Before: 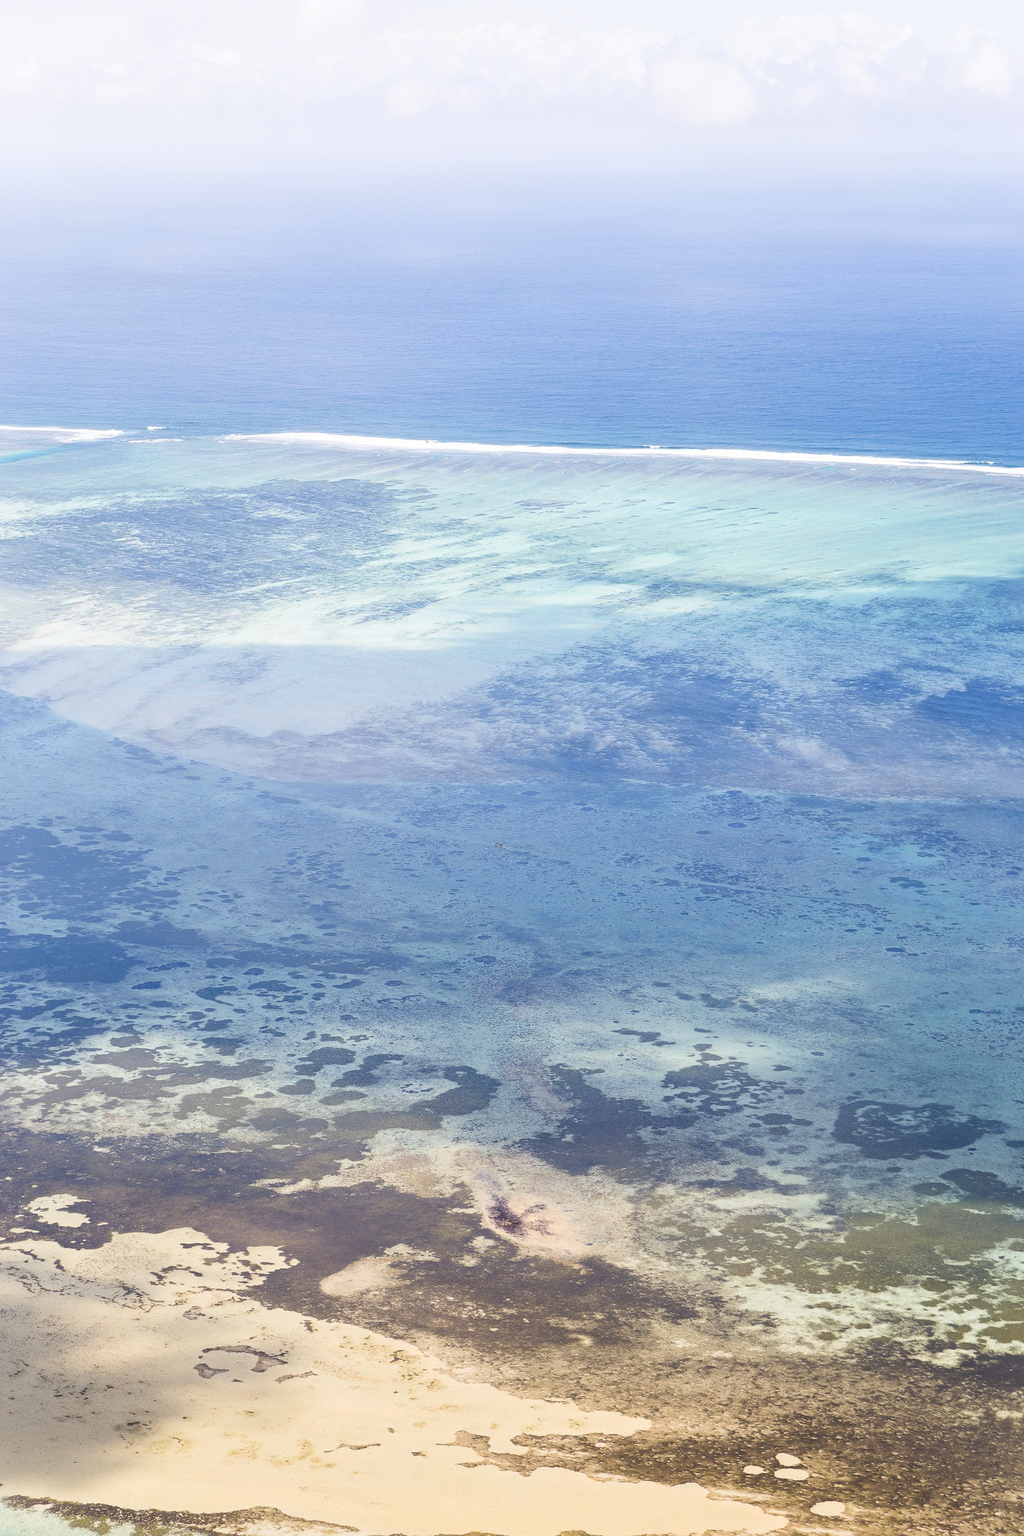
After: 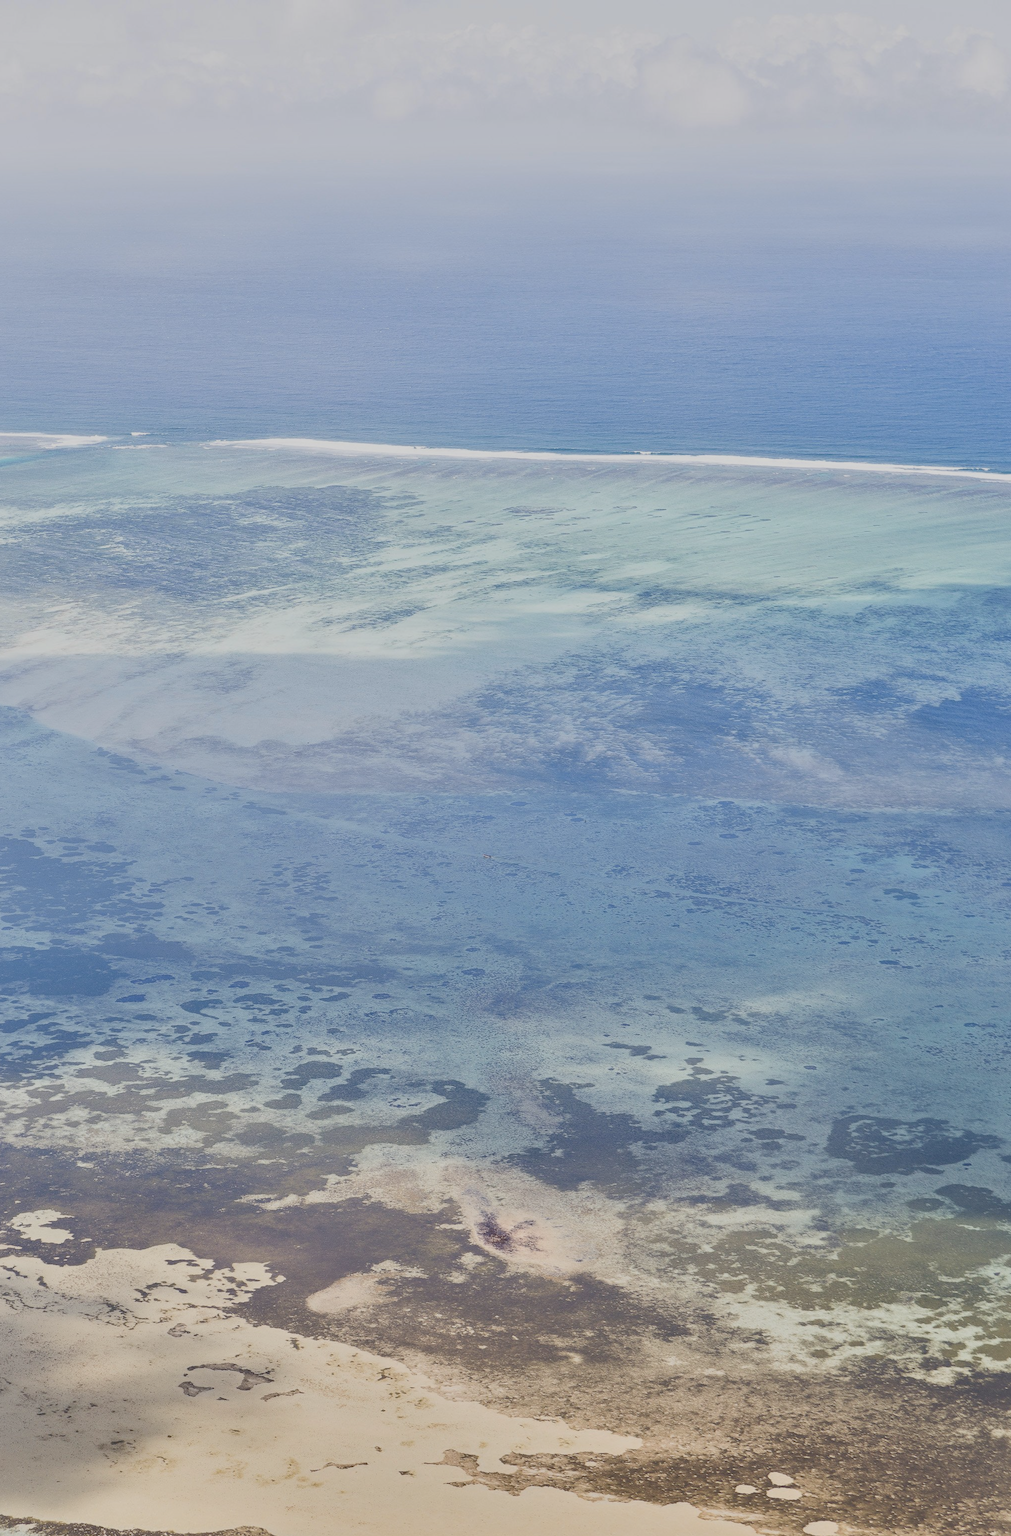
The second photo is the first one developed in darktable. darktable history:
color balance rgb: perceptual saturation grading › global saturation -27.94%, hue shift -2.27°, contrast -21.26%
shadows and highlights: soften with gaussian
white balance: emerald 1
crop and rotate: left 1.774%, right 0.633%, bottom 1.28%
